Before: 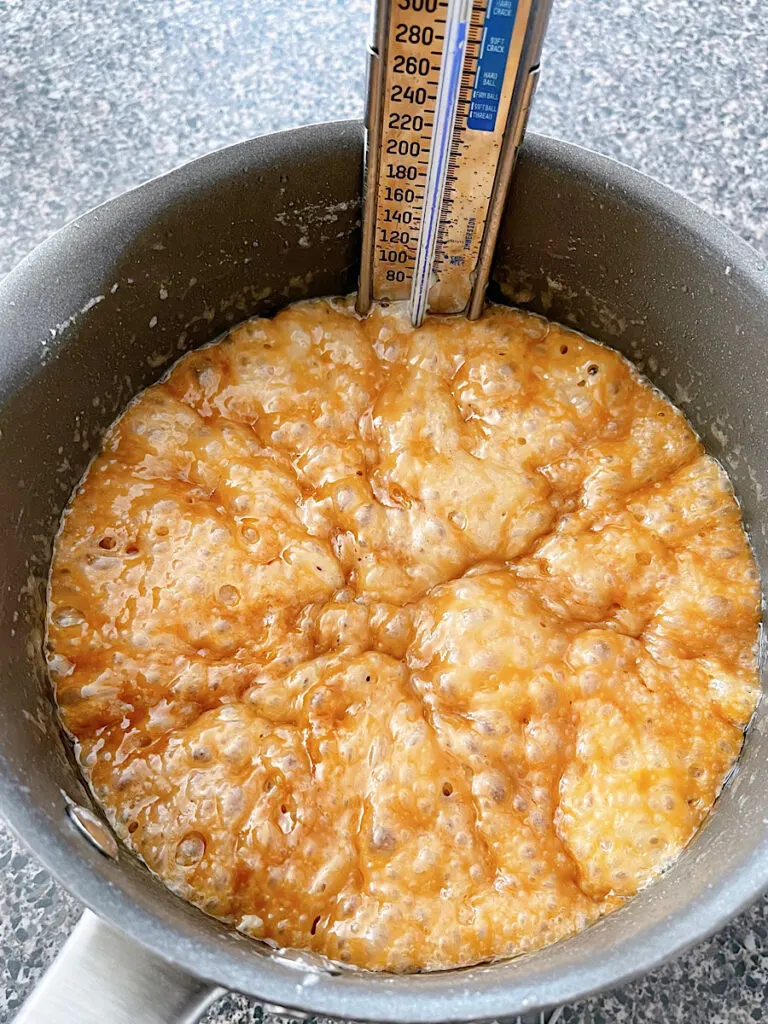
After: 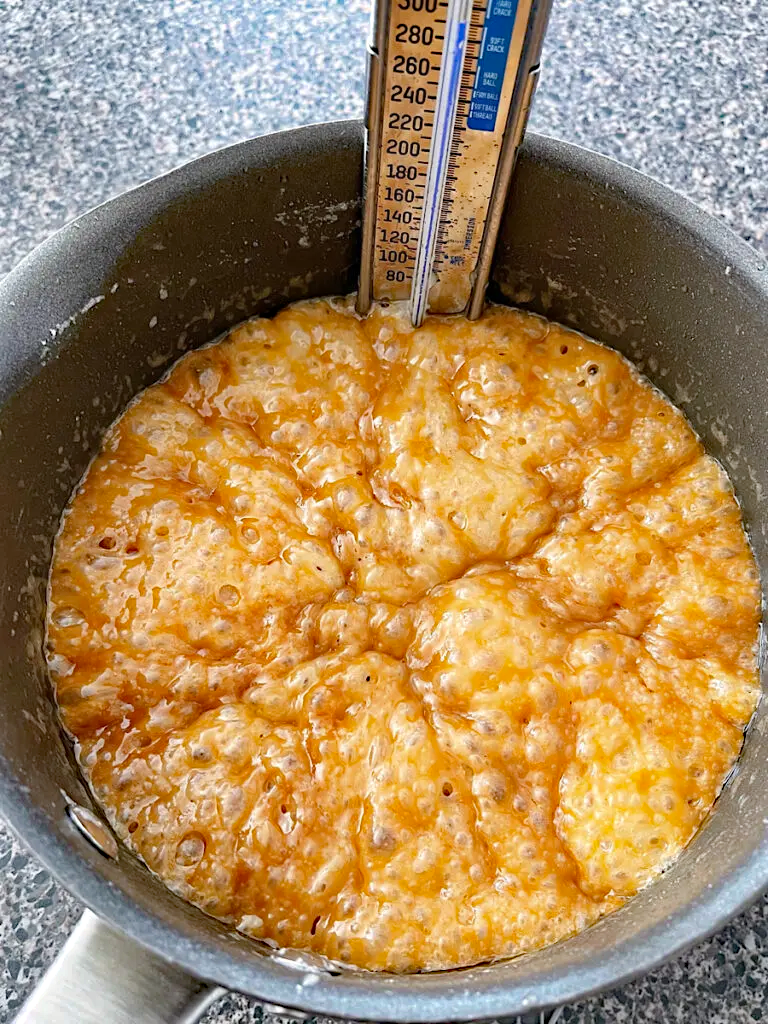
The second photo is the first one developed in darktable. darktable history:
haze removal: strength 0.516, distance 0.923, compatibility mode true, adaptive false
